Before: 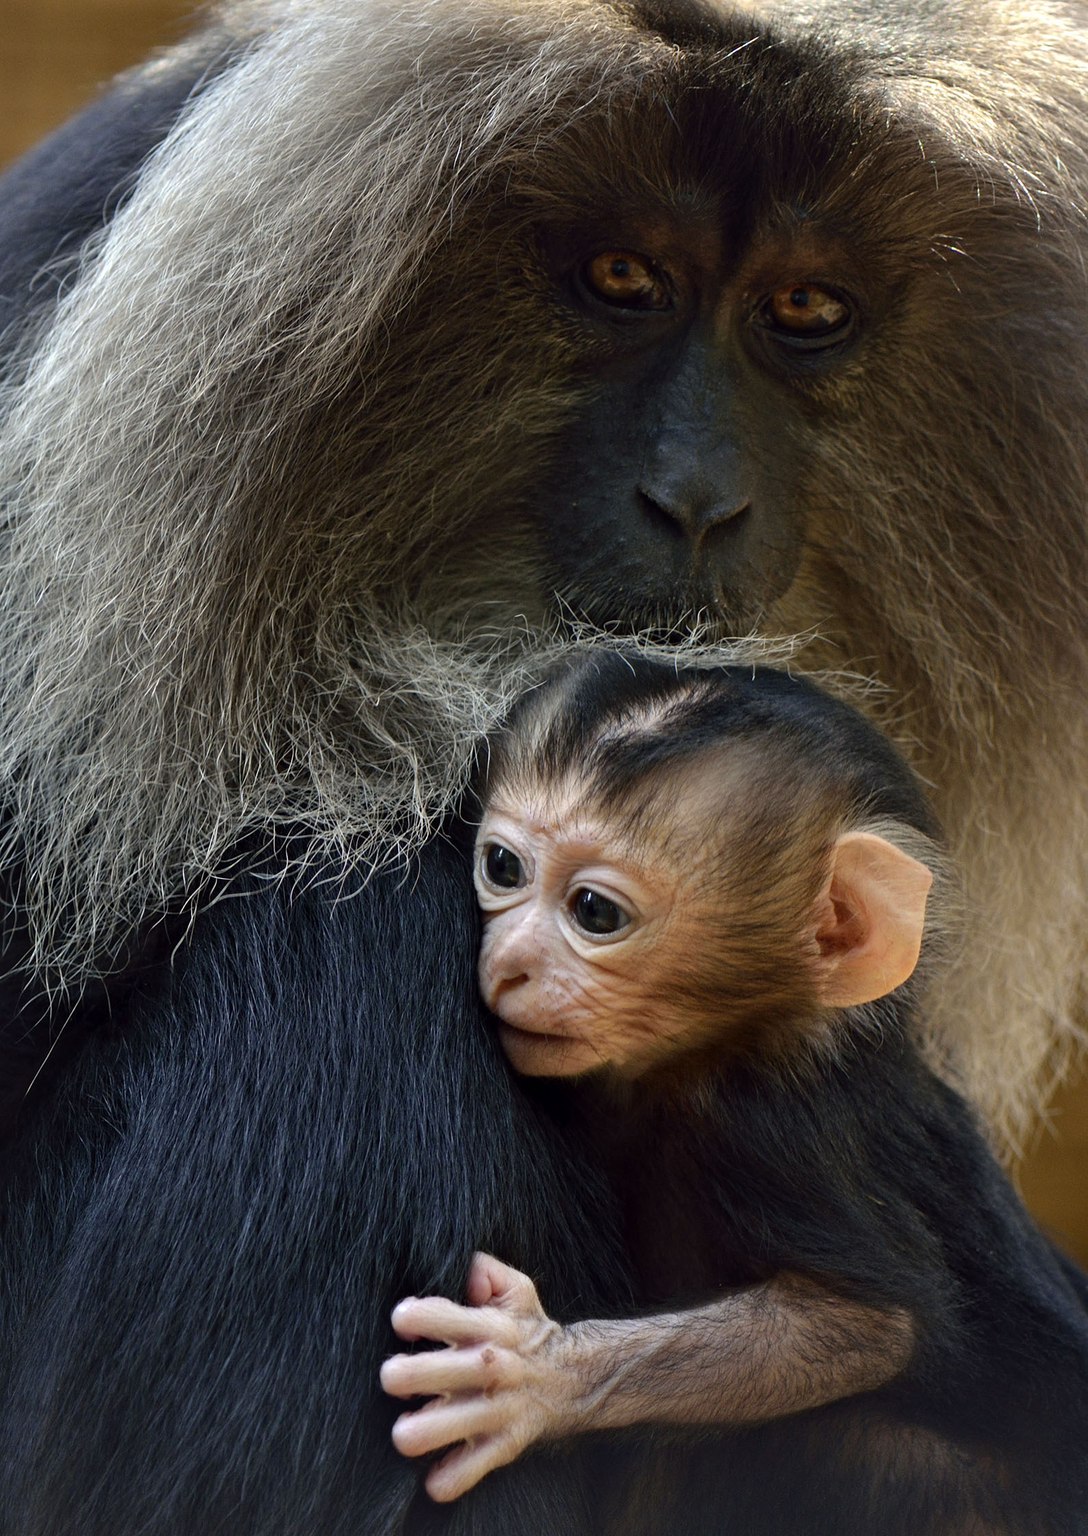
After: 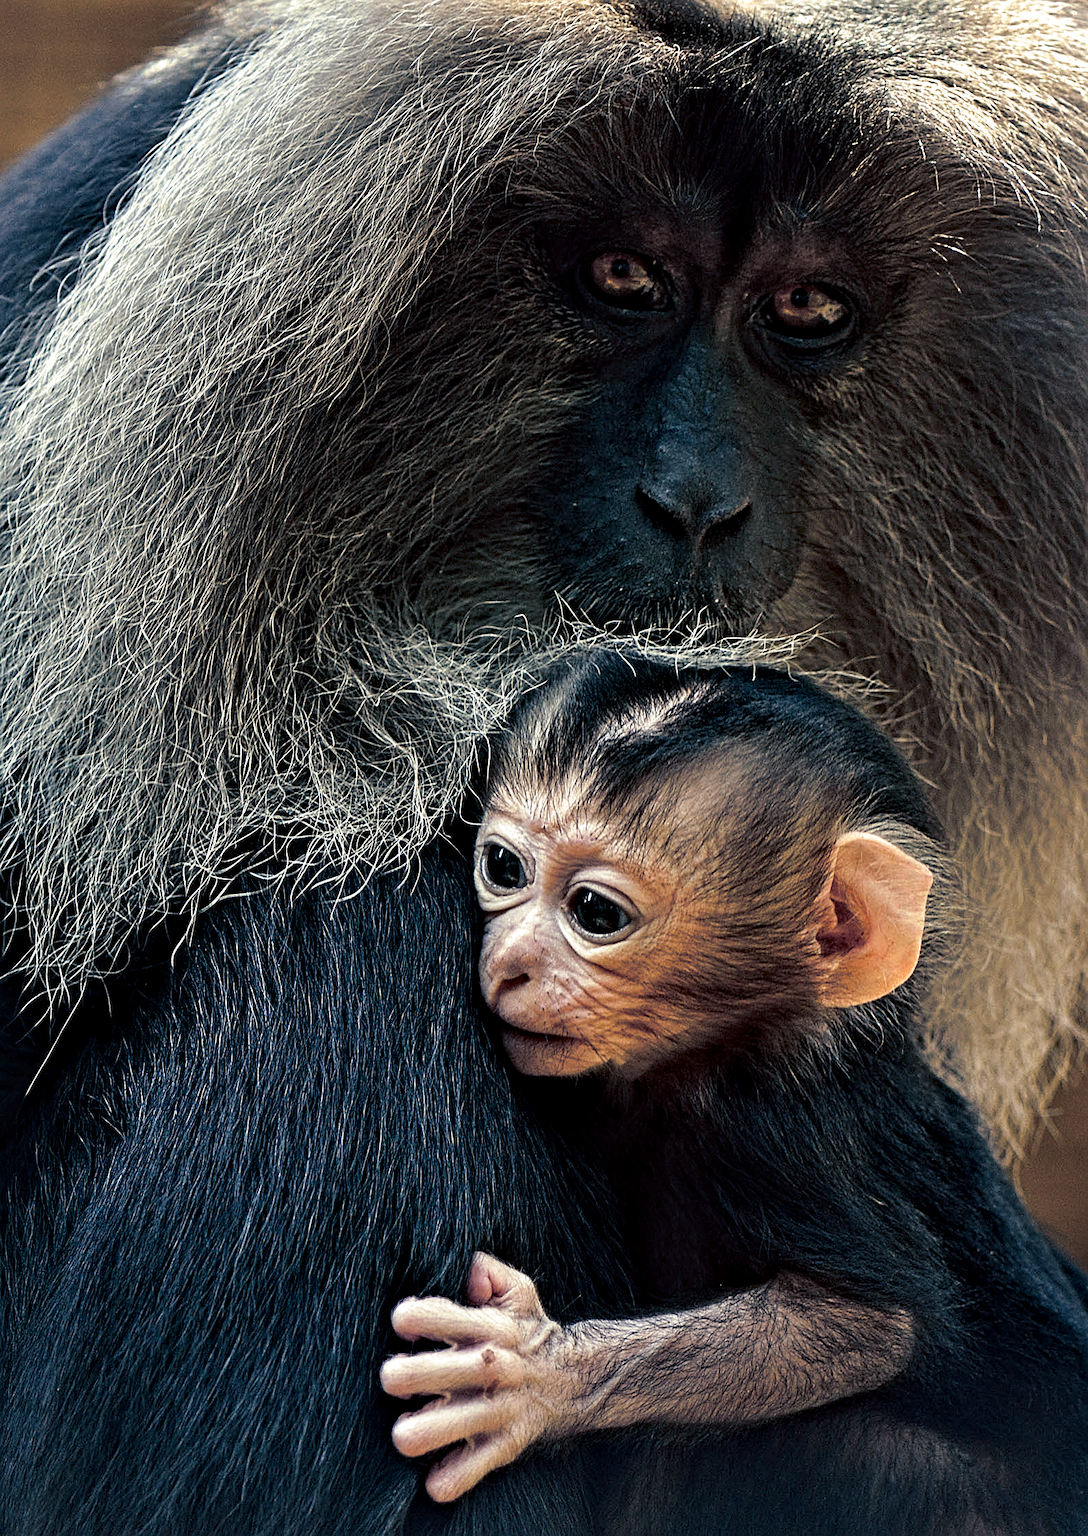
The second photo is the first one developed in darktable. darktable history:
sharpen: on, module defaults
contrast equalizer: octaves 7, y [[0.5, 0.542, 0.583, 0.625, 0.667, 0.708], [0.5 ×6], [0.5 ×6], [0 ×6], [0 ×6]]
split-toning: shadows › hue 216°, shadows › saturation 1, highlights › hue 57.6°, balance -33.4
